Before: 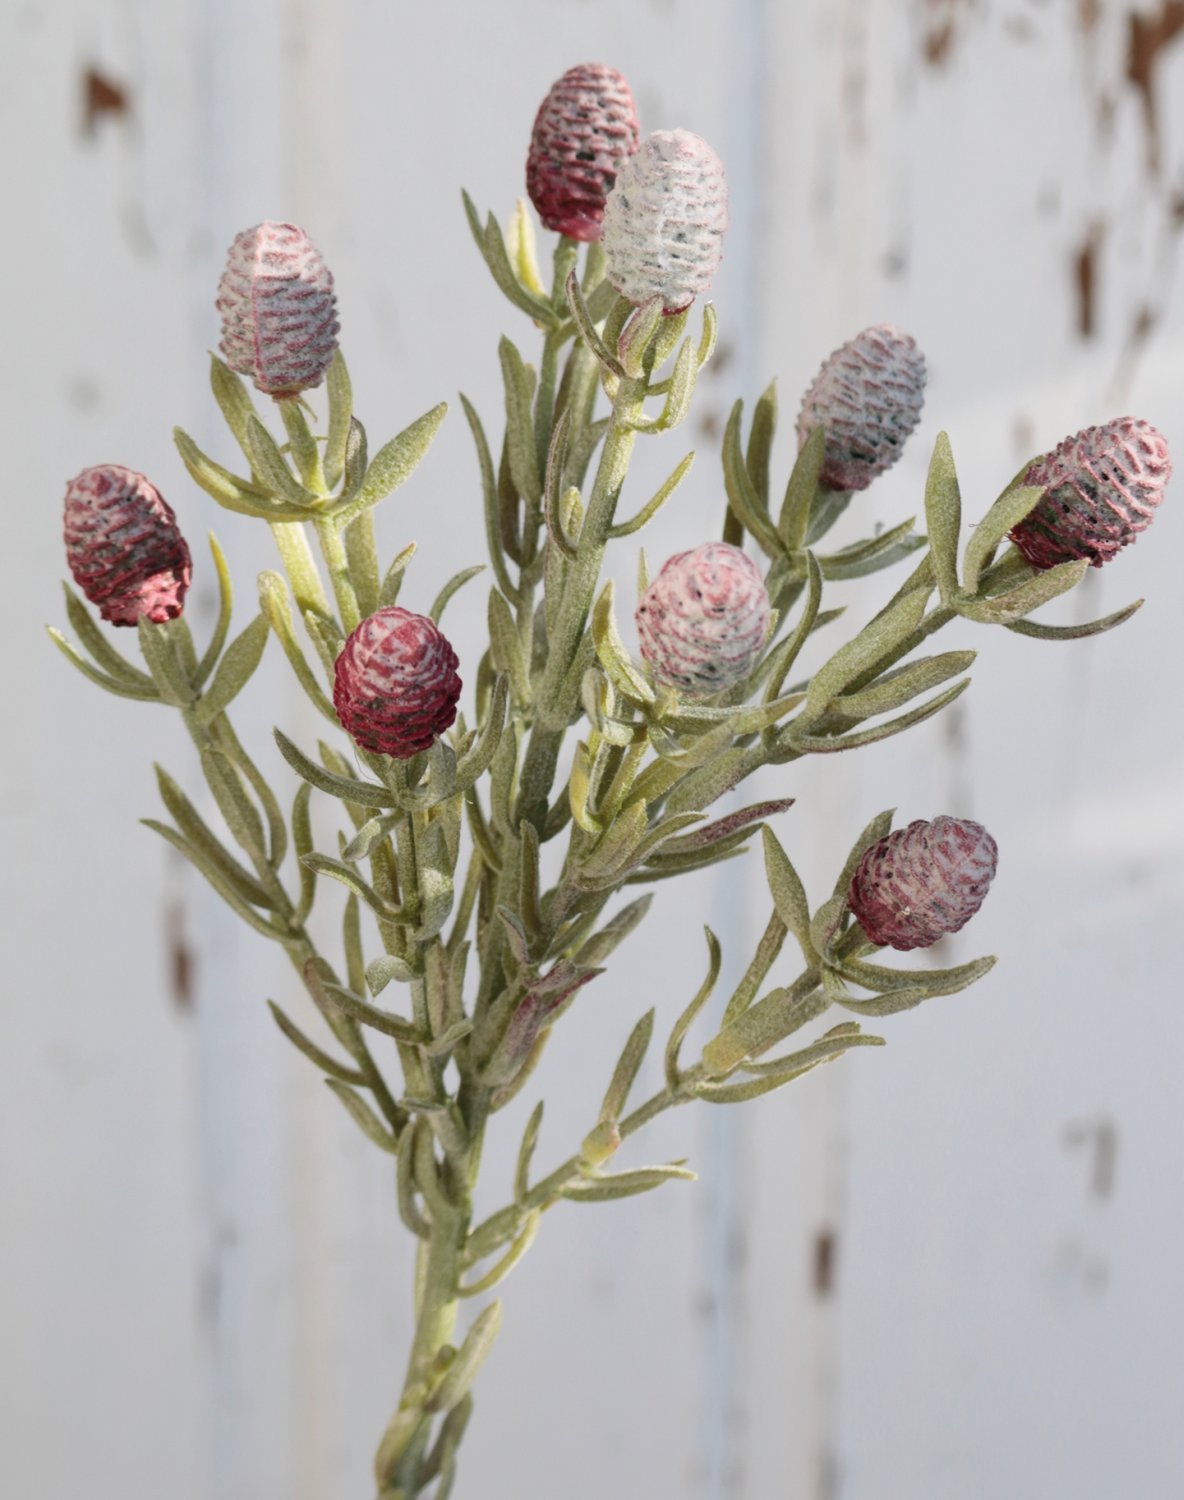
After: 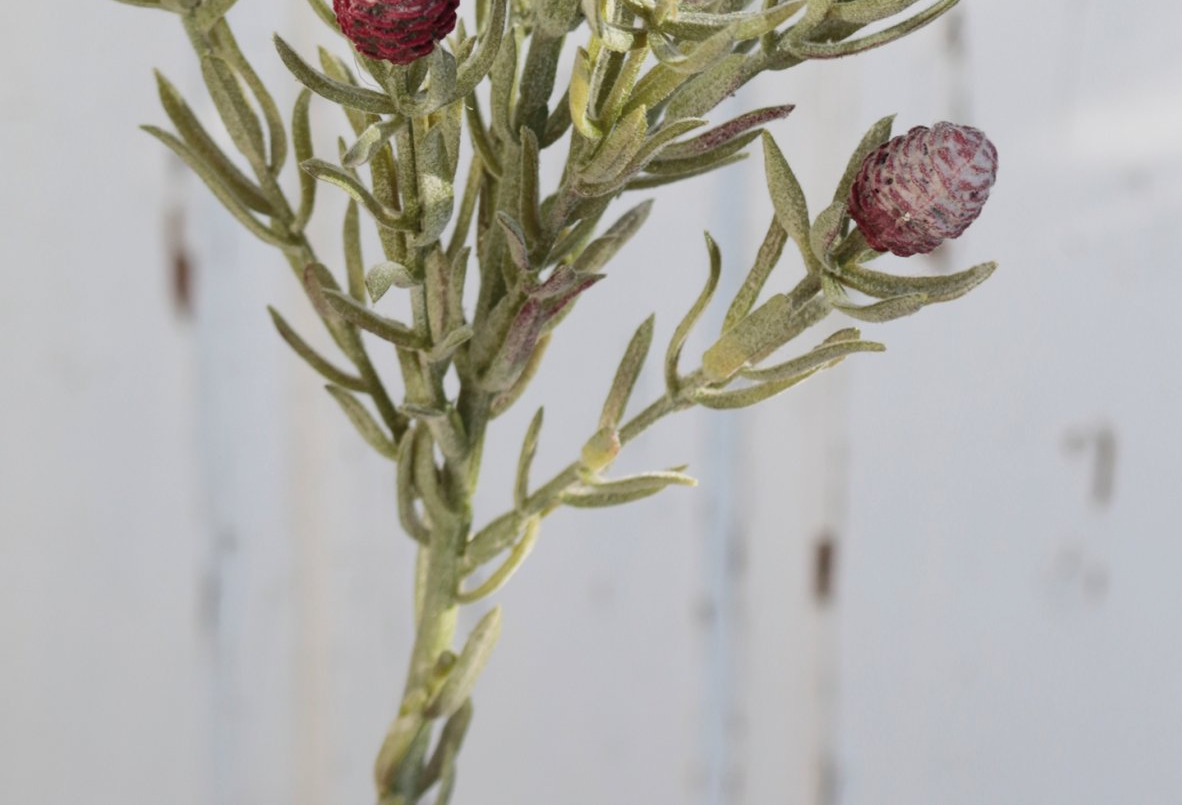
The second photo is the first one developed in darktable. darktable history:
tone curve: curves: ch0 [(0, 0) (0.003, 0.003) (0.011, 0.011) (0.025, 0.025) (0.044, 0.044) (0.069, 0.068) (0.1, 0.099) (0.136, 0.134) (0.177, 0.175) (0.224, 0.222) (0.277, 0.274) (0.335, 0.331) (0.399, 0.395) (0.468, 0.463) (0.543, 0.554) (0.623, 0.632) (0.709, 0.716) (0.801, 0.805) (0.898, 0.9) (1, 1)], color space Lab, independent channels, preserve colors none
crop and rotate: top 46.327%, right 0.096%
